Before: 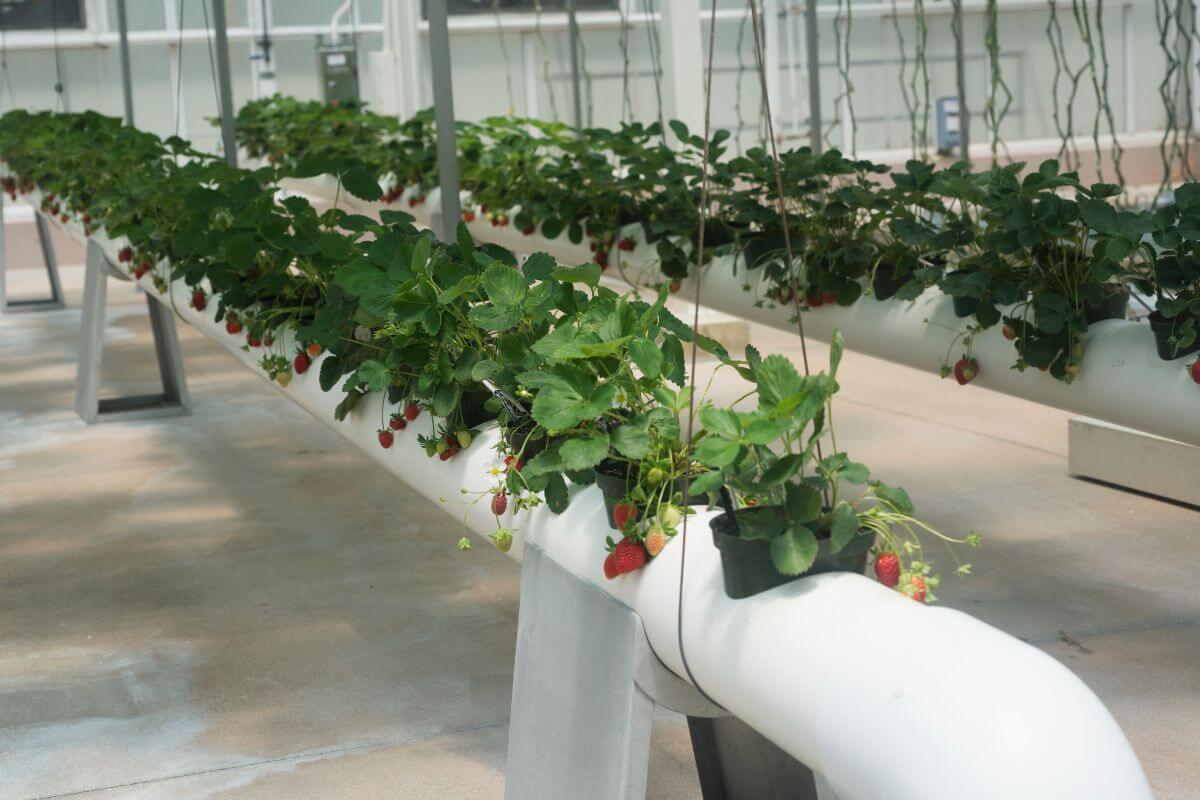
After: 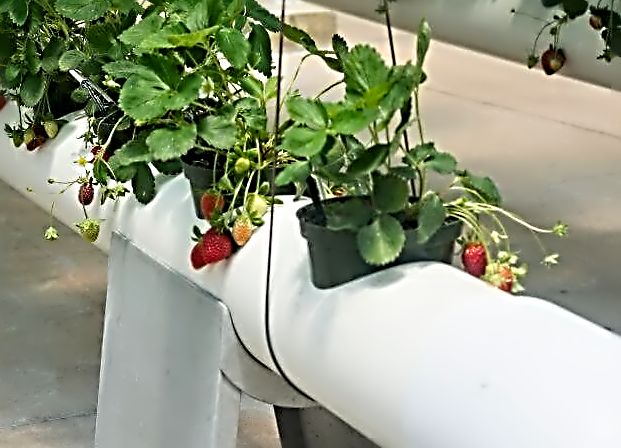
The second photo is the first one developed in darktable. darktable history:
sharpen: radius 3.69, amount 0.928
color balance rgb: perceptual saturation grading › global saturation 20%, global vibrance 10%
contrast equalizer: octaves 7, y [[0.5, 0.542, 0.583, 0.625, 0.667, 0.708], [0.5 ×6], [0.5 ×6], [0, 0.033, 0.067, 0.1, 0.133, 0.167], [0, 0.05, 0.1, 0.15, 0.2, 0.25]]
crop: left 34.479%, top 38.822%, right 13.718%, bottom 5.172%
